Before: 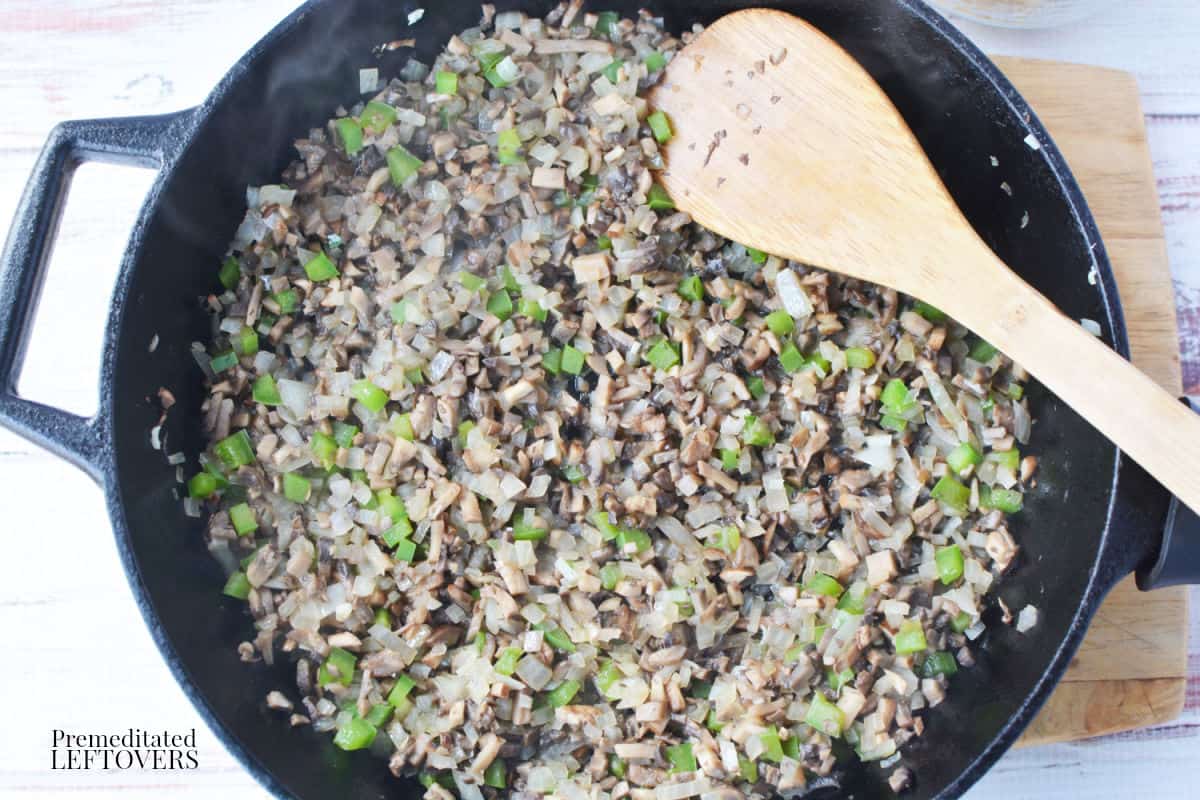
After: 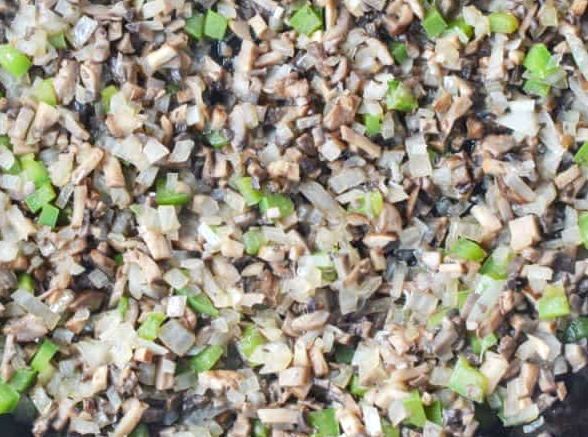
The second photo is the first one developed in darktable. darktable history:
crop: left 29.762%, top 41.896%, right 21.221%, bottom 3.474%
local contrast: detail 130%
shadows and highlights: radius 125.6, shadows 30.42, highlights -30.53, low approximation 0.01, soften with gaussian
